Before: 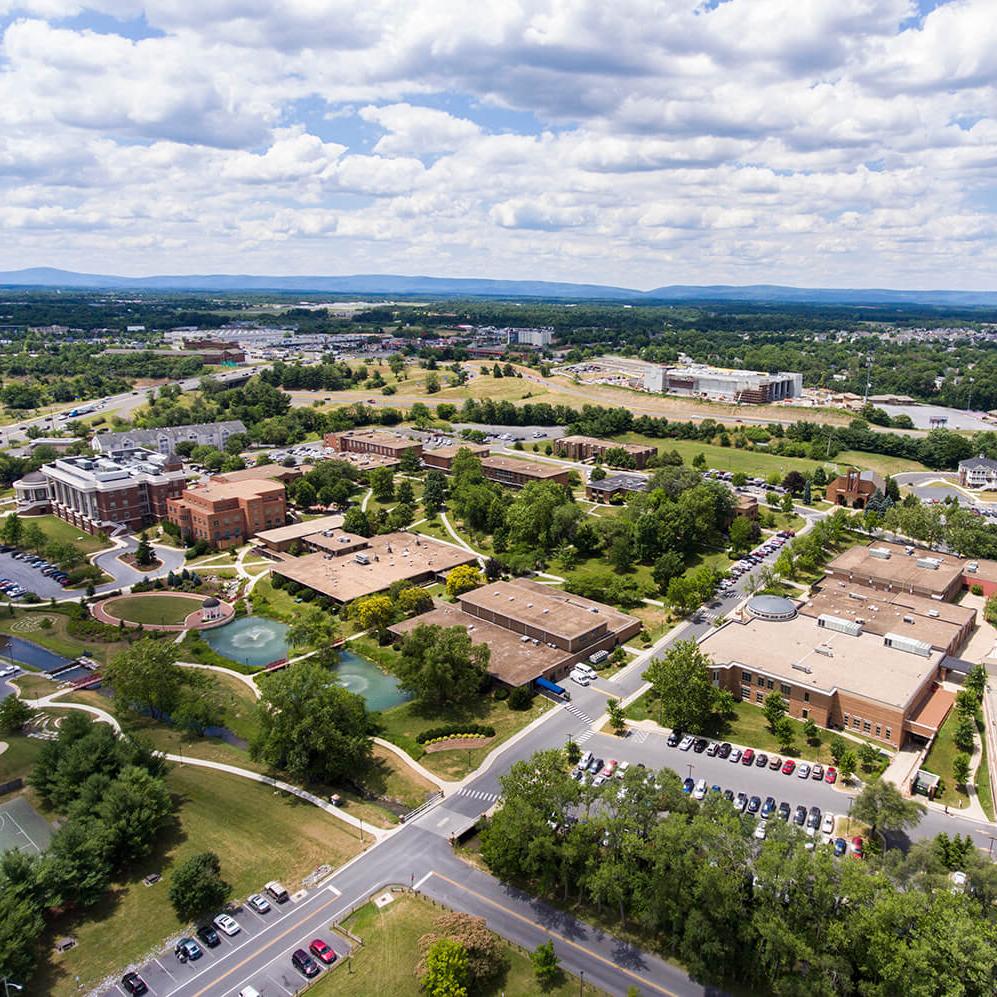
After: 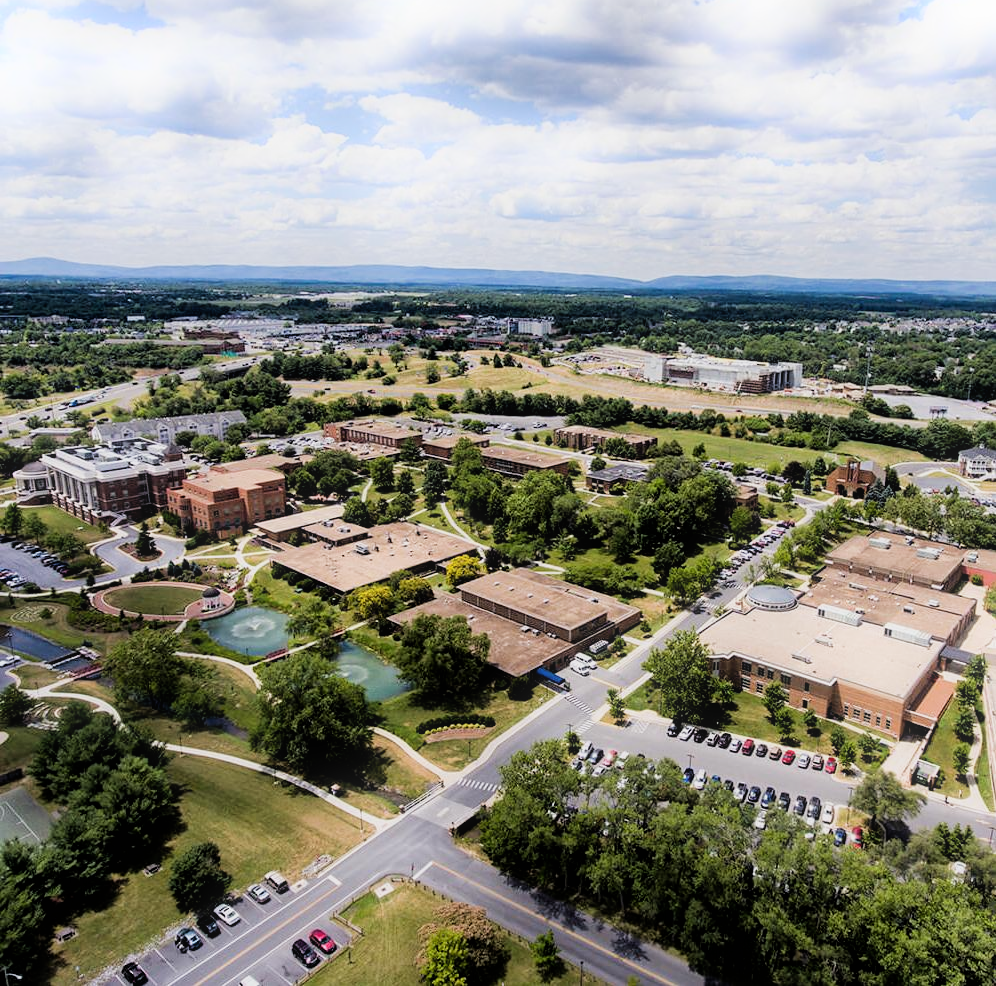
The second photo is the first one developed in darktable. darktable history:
crop: top 1.049%, right 0.001%
bloom: size 5%, threshold 95%, strength 15%
filmic rgb: black relative exposure -5 EV, white relative exposure 3.5 EV, hardness 3.19, contrast 1.2, highlights saturation mix -50%
